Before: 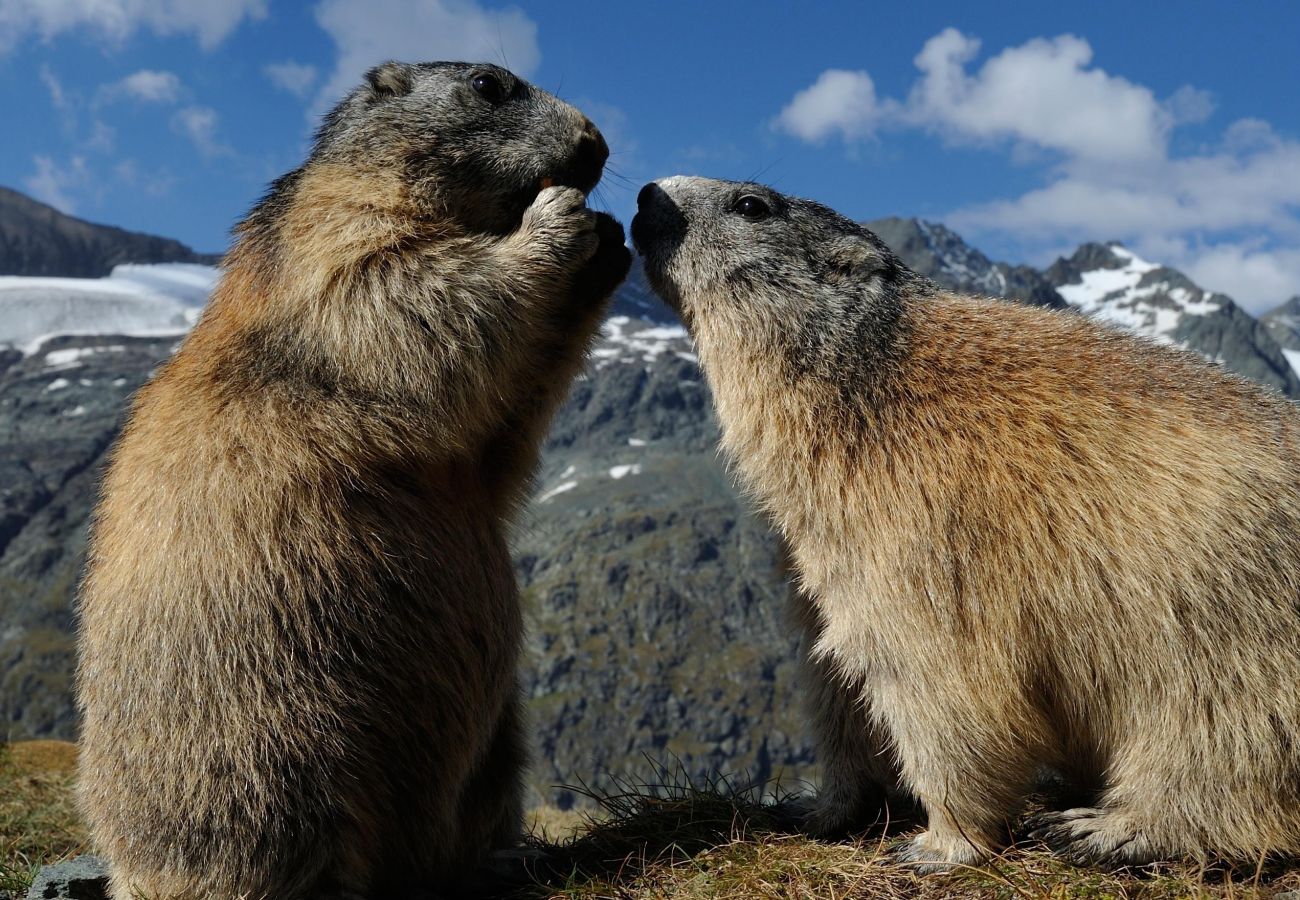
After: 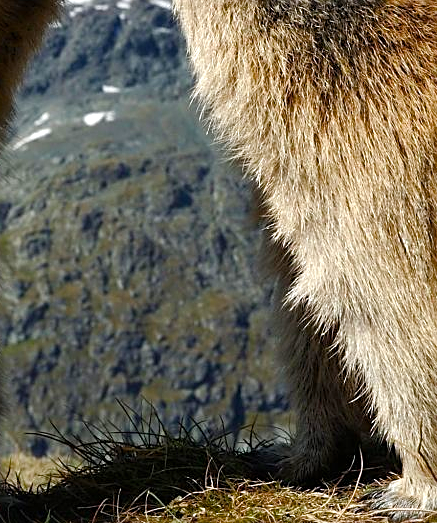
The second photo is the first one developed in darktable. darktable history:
exposure: exposure 0.124 EV, compensate highlight preservation false
color balance rgb: perceptual saturation grading › global saturation 0.811%, perceptual saturation grading › highlights -34.048%, perceptual saturation grading › mid-tones 15.097%, perceptual saturation grading › shadows 48.441%, perceptual brilliance grading › global brilliance 11.317%
crop: left 40.462%, top 39.234%, right 25.866%, bottom 2.629%
sharpen: on, module defaults
